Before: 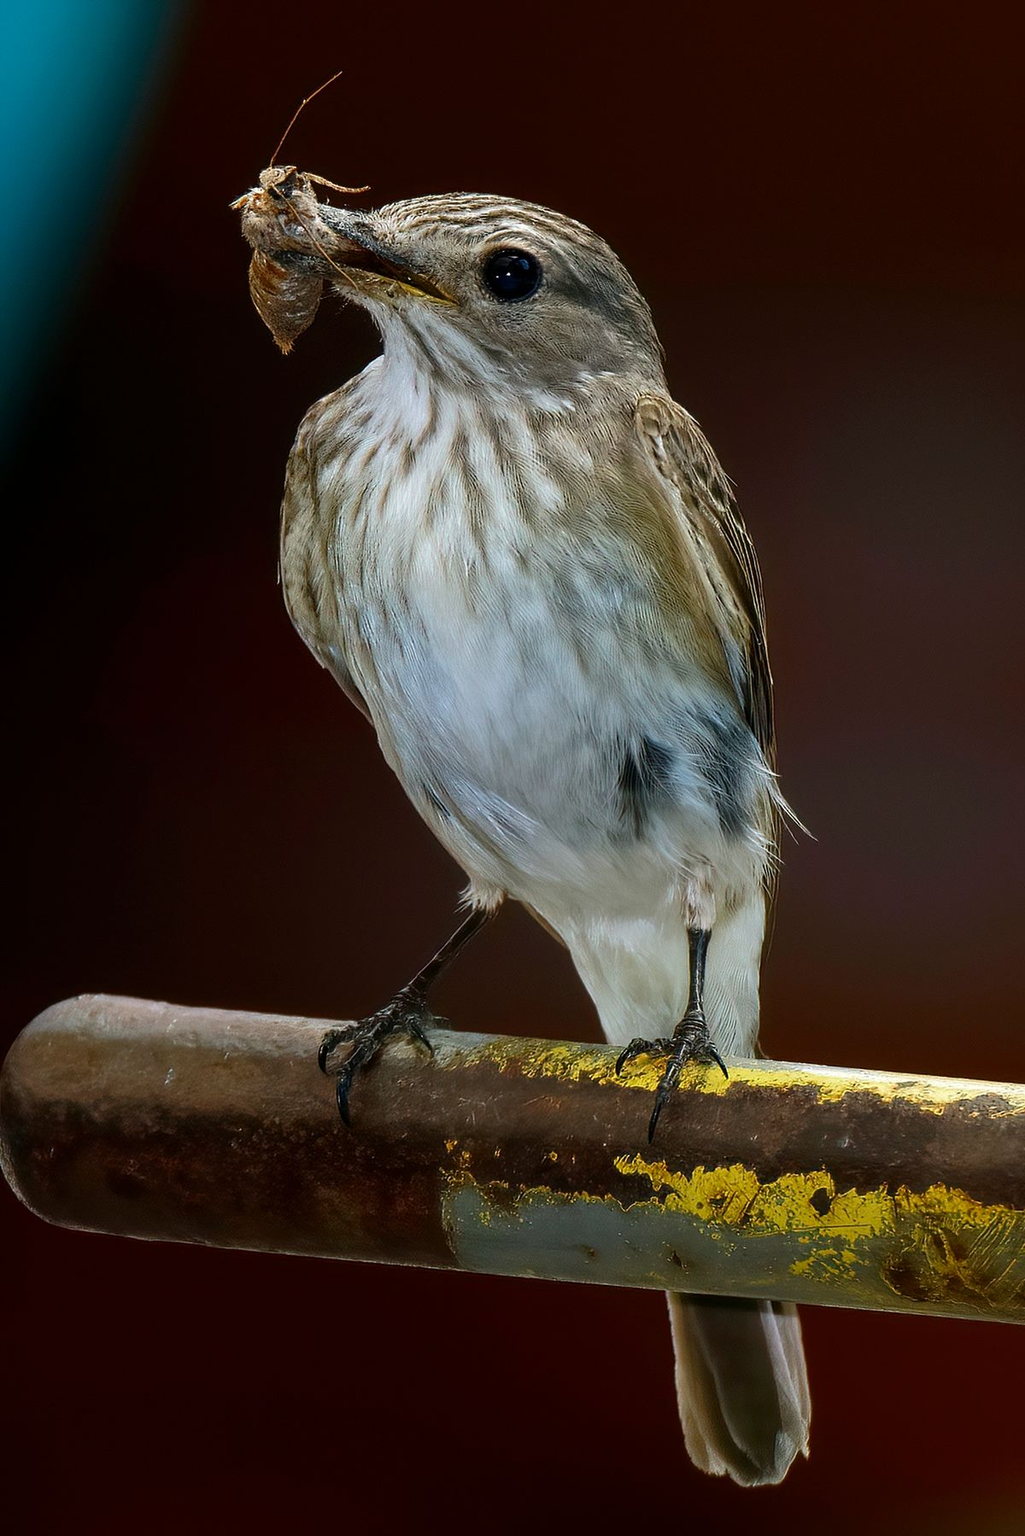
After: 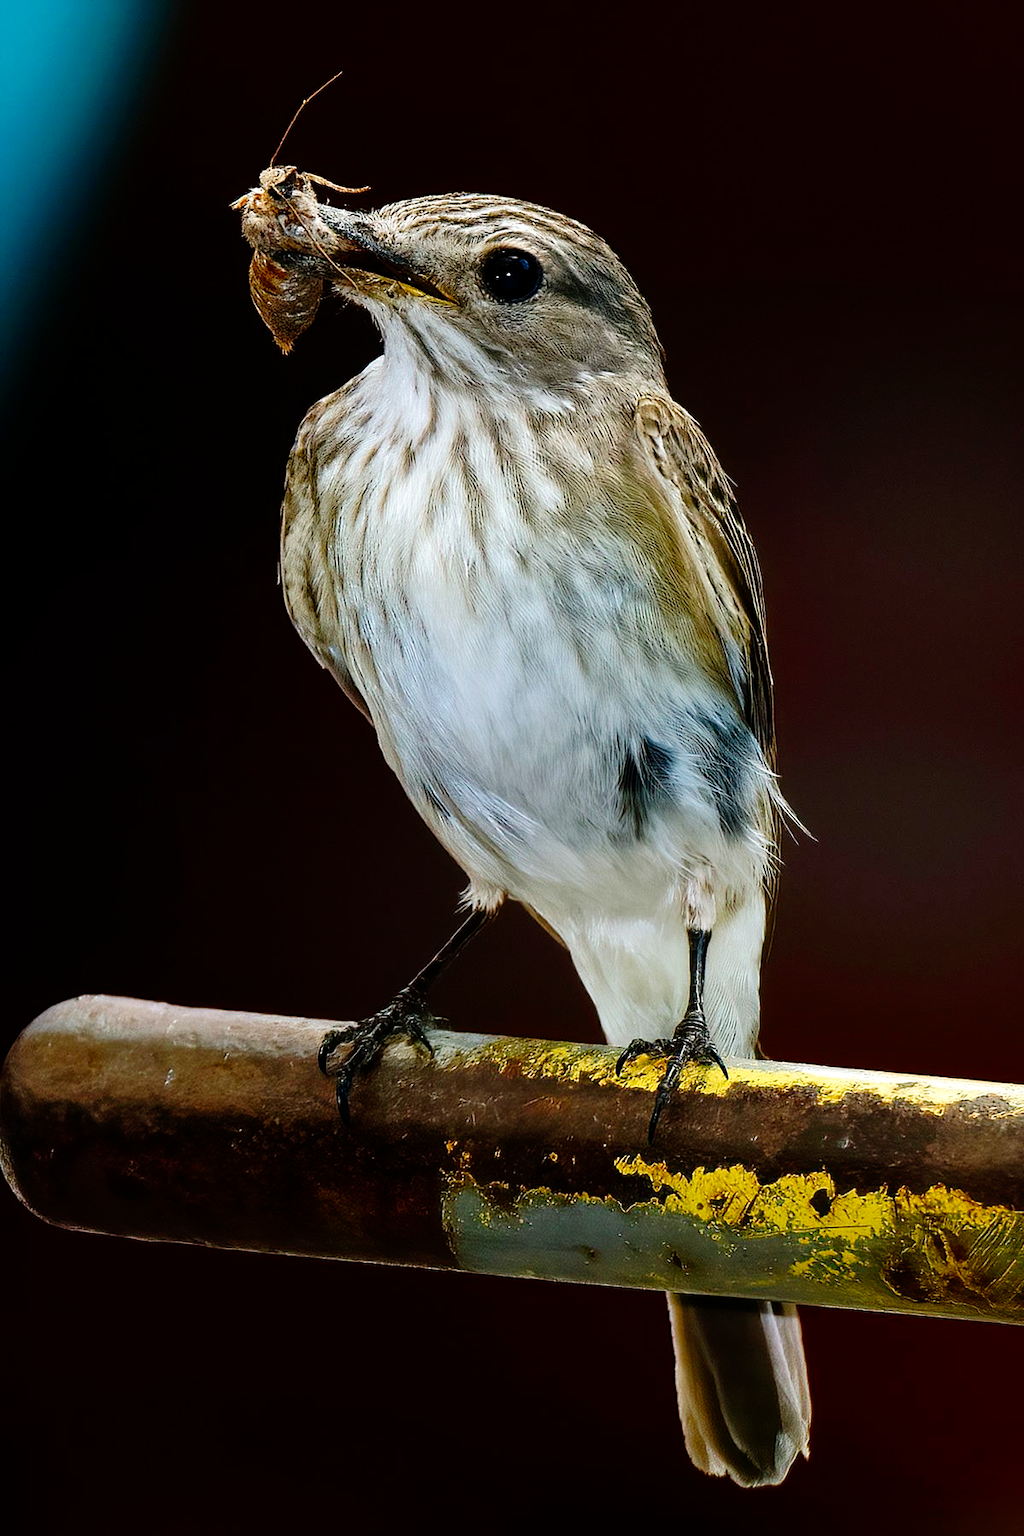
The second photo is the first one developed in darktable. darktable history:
tone curve: curves: ch0 [(0, 0) (0.003, 0) (0.011, 0.002) (0.025, 0.004) (0.044, 0.007) (0.069, 0.015) (0.1, 0.025) (0.136, 0.04) (0.177, 0.09) (0.224, 0.152) (0.277, 0.239) (0.335, 0.335) (0.399, 0.43) (0.468, 0.524) (0.543, 0.621) (0.623, 0.712) (0.709, 0.792) (0.801, 0.871) (0.898, 0.951) (1, 1)], preserve colors none
exposure: exposure 0.178 EV, compensate exposure bias true, compensate highlight preservation false
